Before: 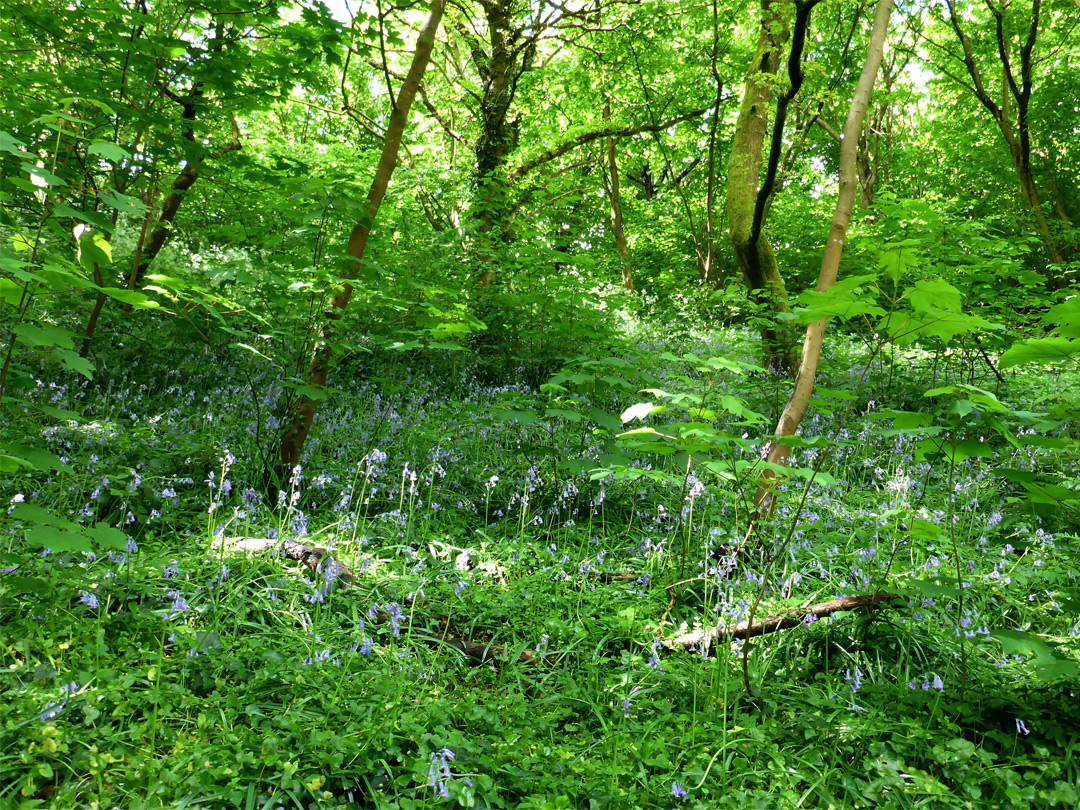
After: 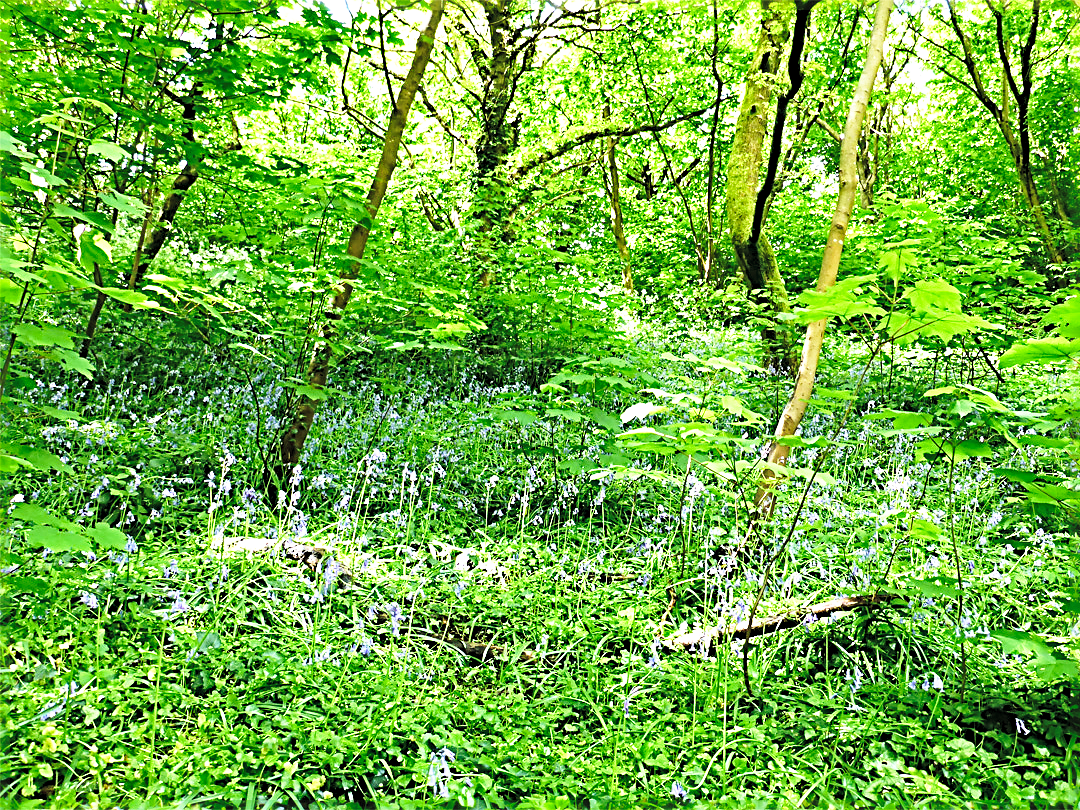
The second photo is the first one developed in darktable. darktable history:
contrast brightness saturation: brightness 0.151
sharpen: radius 3.714, amount 0.926
base curve: curves: ch0 [(0, 0) (0.026, 0.03) (0.109, 0.232) (0.351, 0.748) (0.669, 0.968) (1, 1)], preserve colors none
